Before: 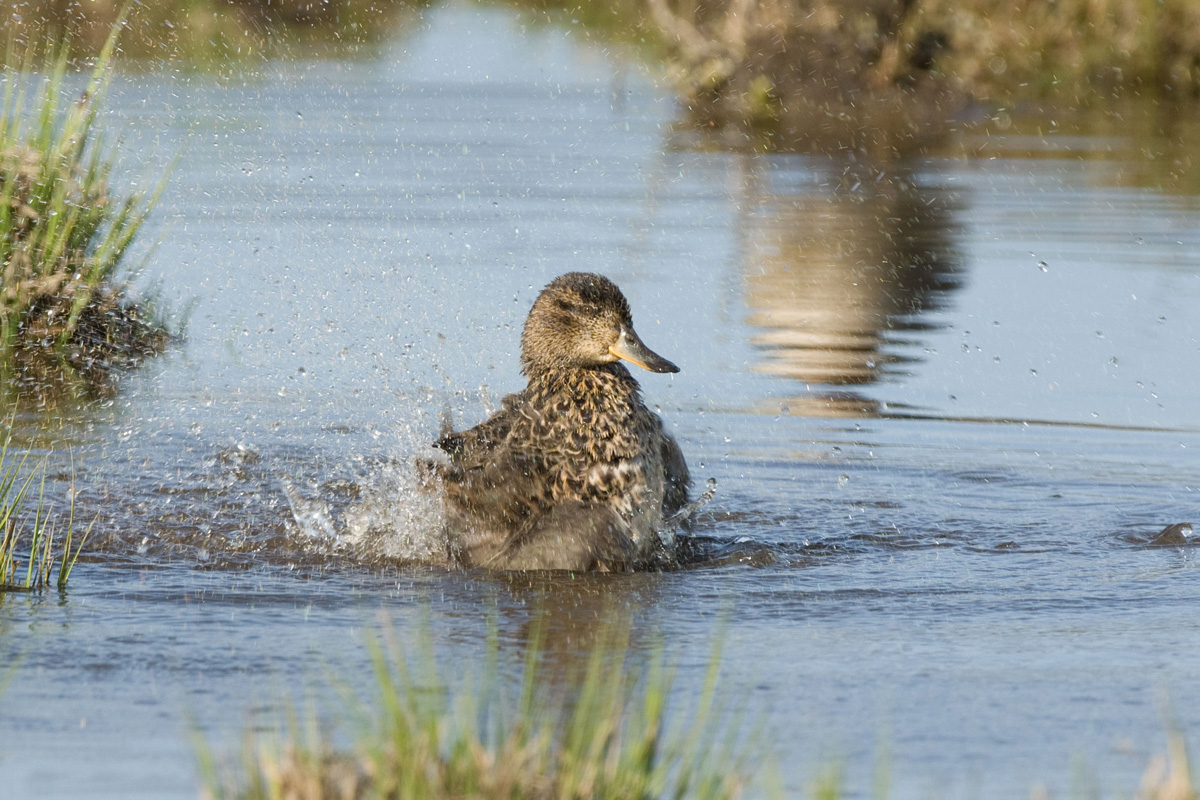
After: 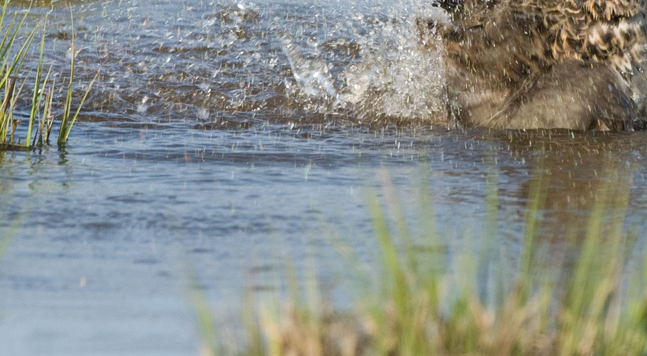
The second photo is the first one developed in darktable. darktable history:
crop and rotate: top 55.216%, right 46.08%, bottom 0.199%
